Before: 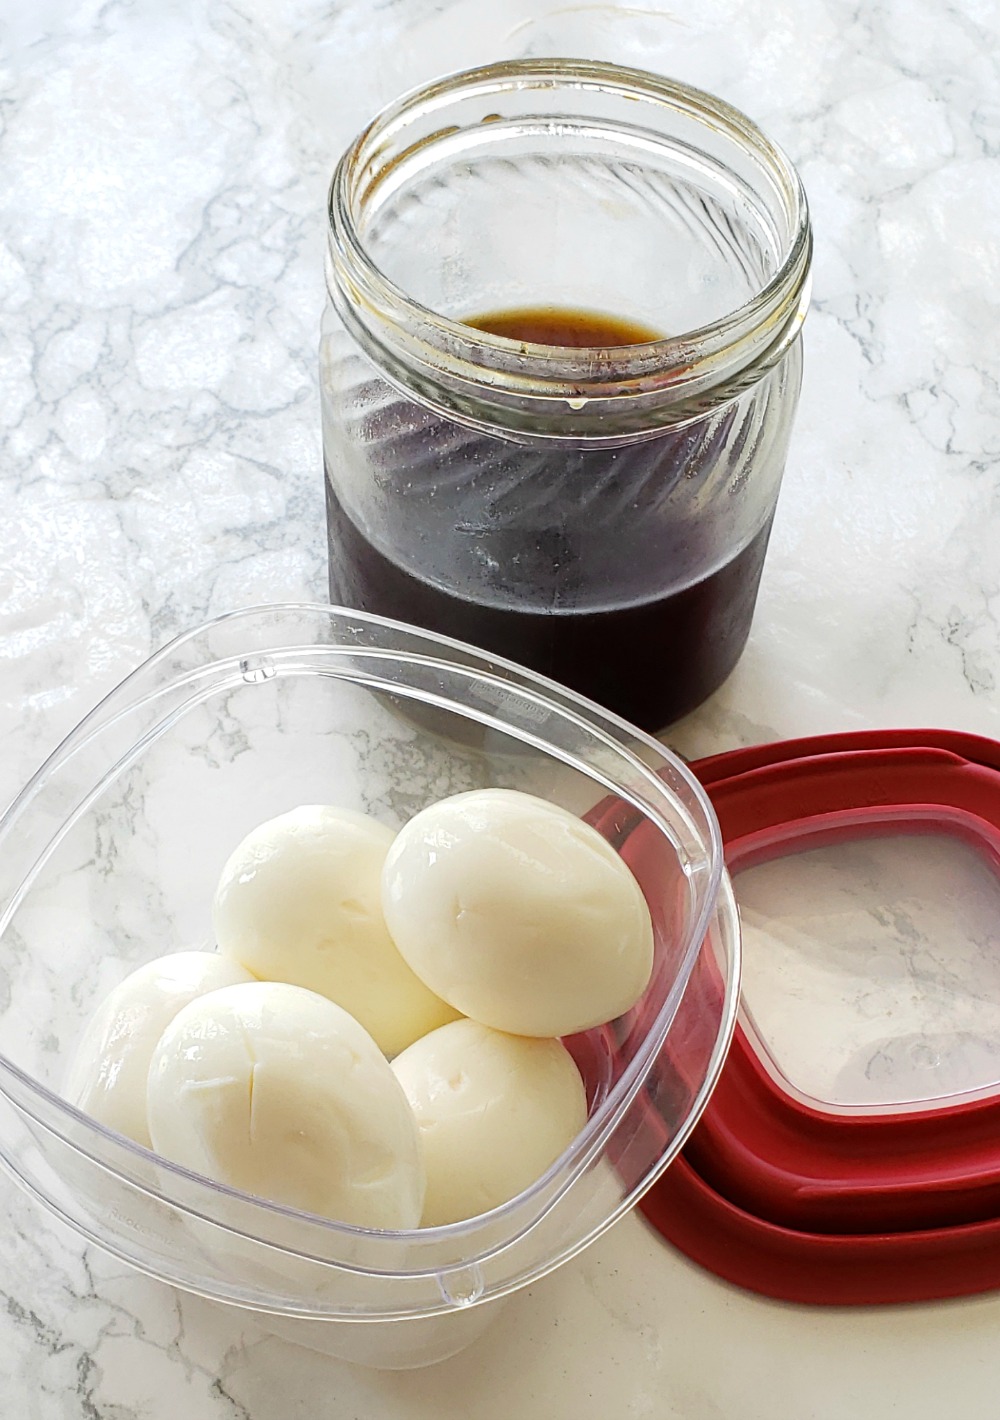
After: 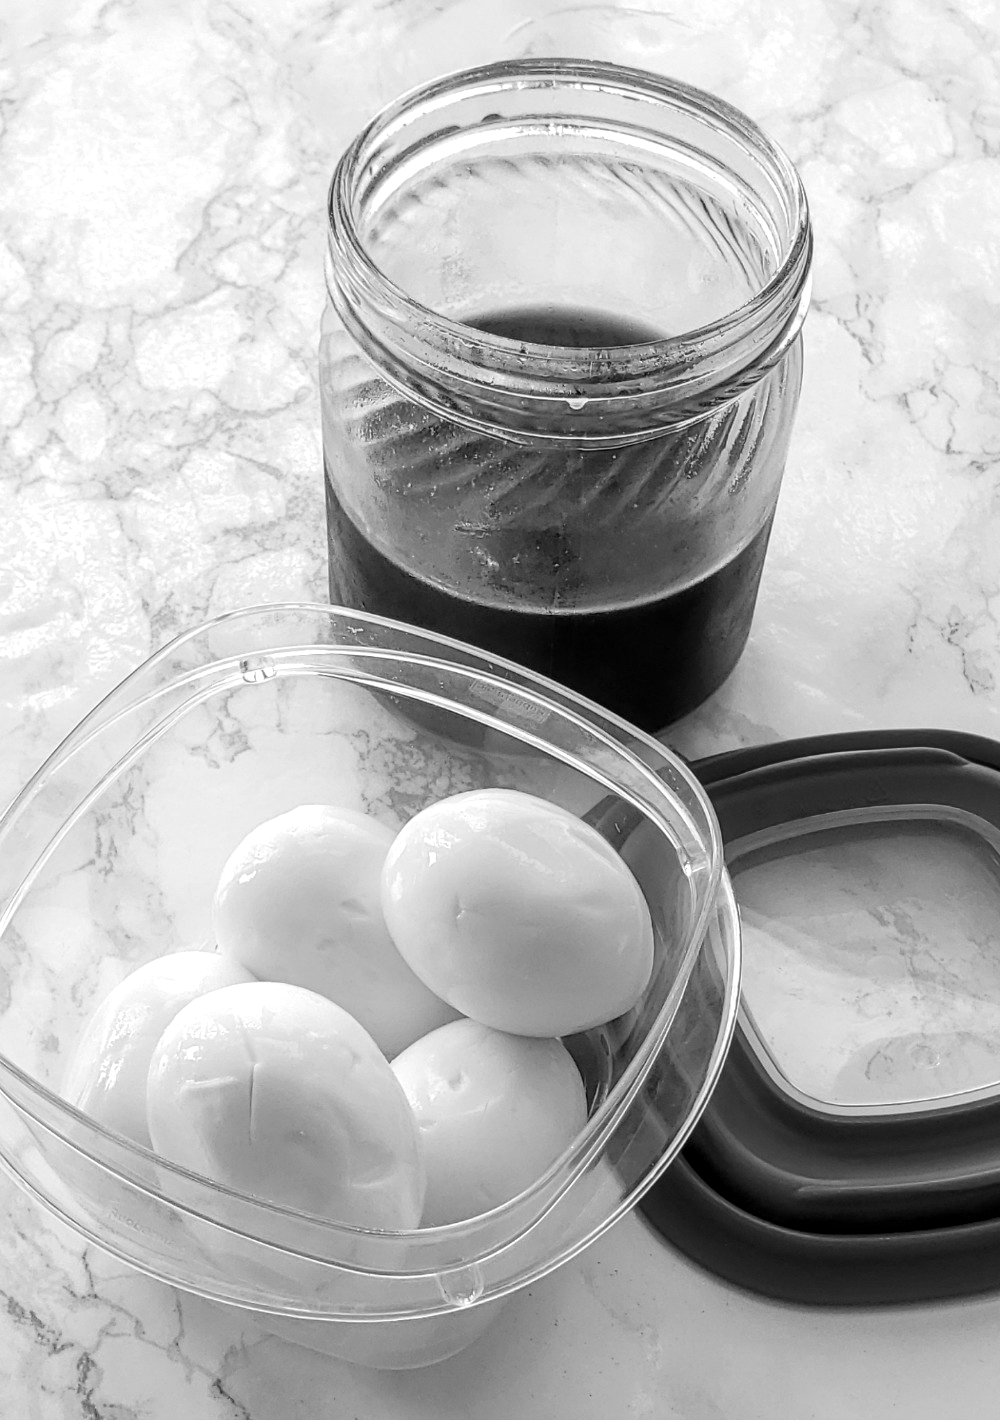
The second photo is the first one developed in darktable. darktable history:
color balance rgb: perceptual saturation grading › global saturation 14.314%, perceptual saturation grading › highlights -25.76%, perceptual saturation grading › shadows 25.89%, perceptual brilliance grading › global brilliance 2.929%, perceptual brilliance grading › highlights -2.558%, perceptual brilliance grading › shadows 3.041%
contrast brightness saturation: saturation -0.02
local contrast: detail 130%
color calibration: output gray [0.23, 0.37, 0.4, 0], illuminant as shot in camera, x 0.358, y 0.373, temperature 4628.91 K
